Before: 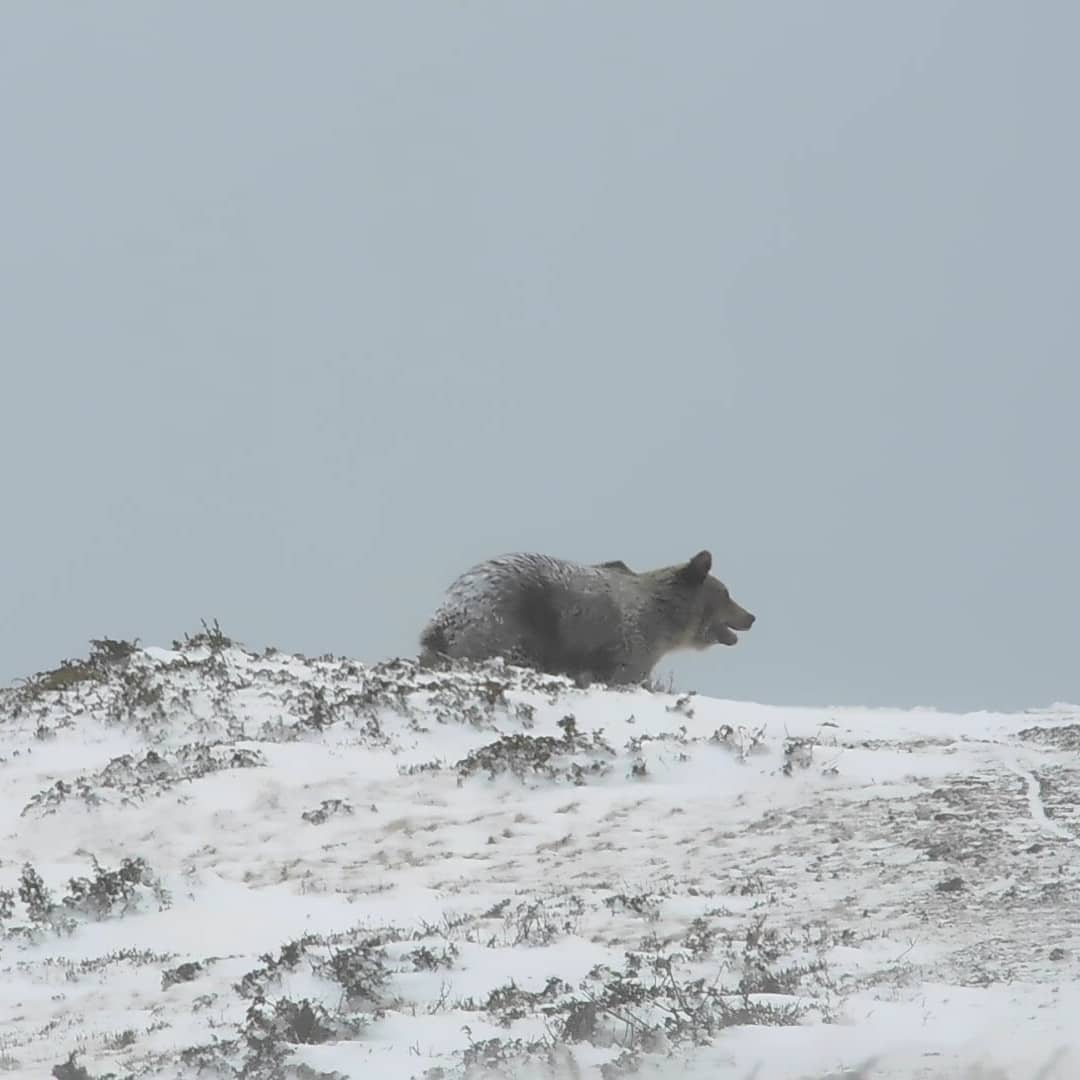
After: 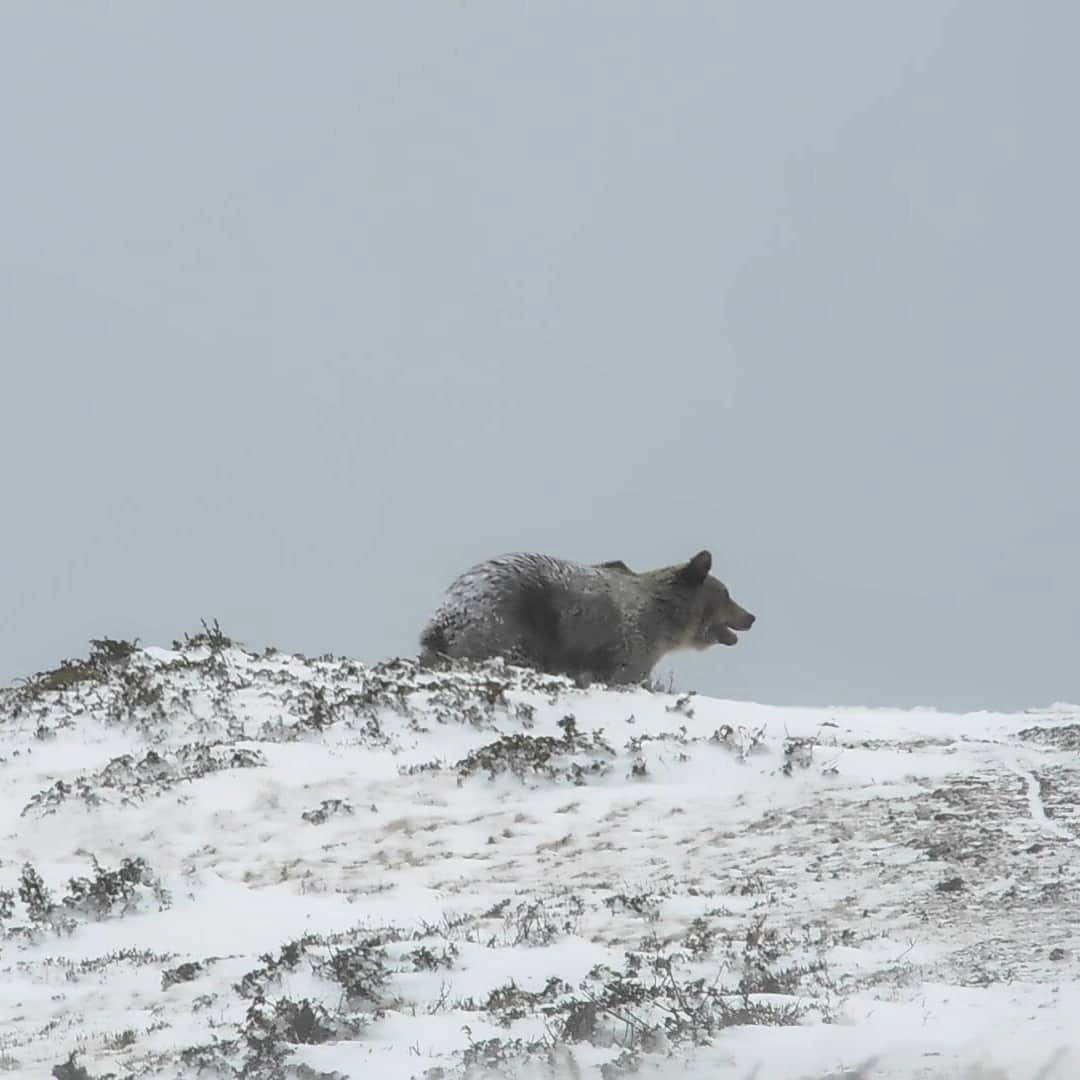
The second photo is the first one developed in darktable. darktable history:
velvia: on, module defaults
local contrast: on, module defaults
contrast brightness saturation: contrast 0.104, saturation -0.372
